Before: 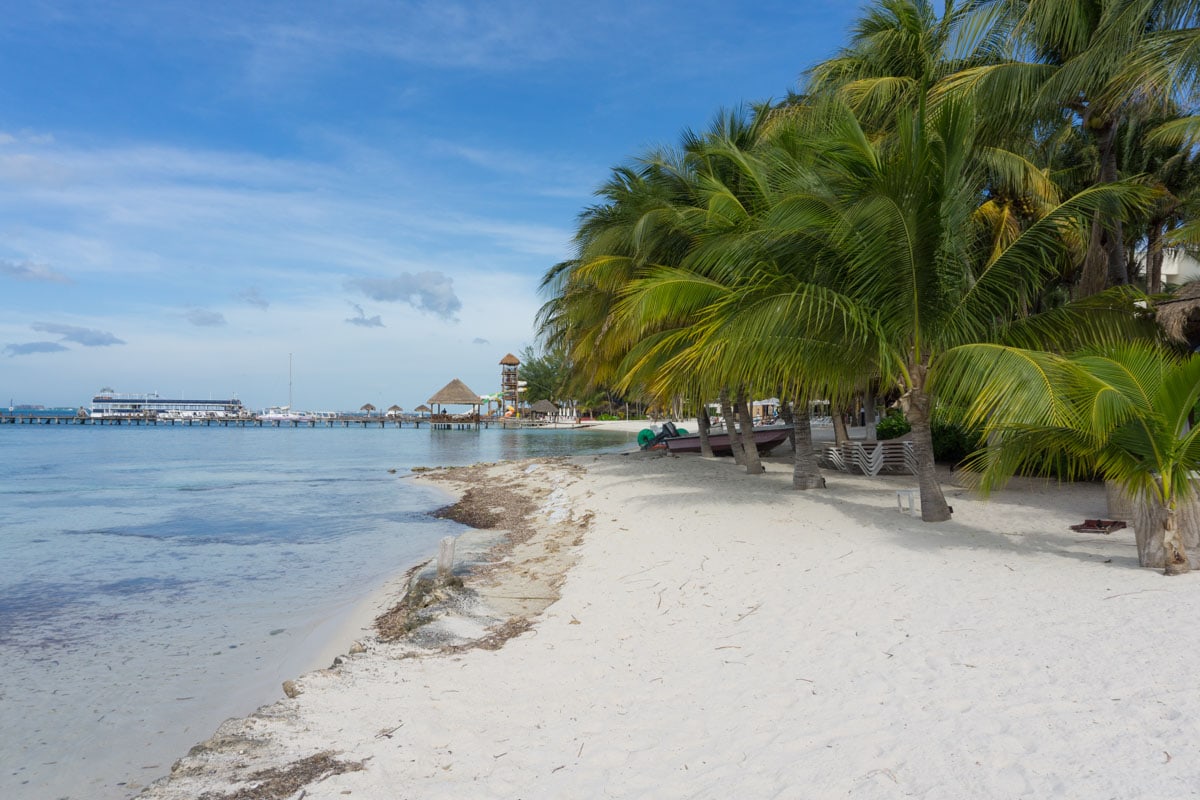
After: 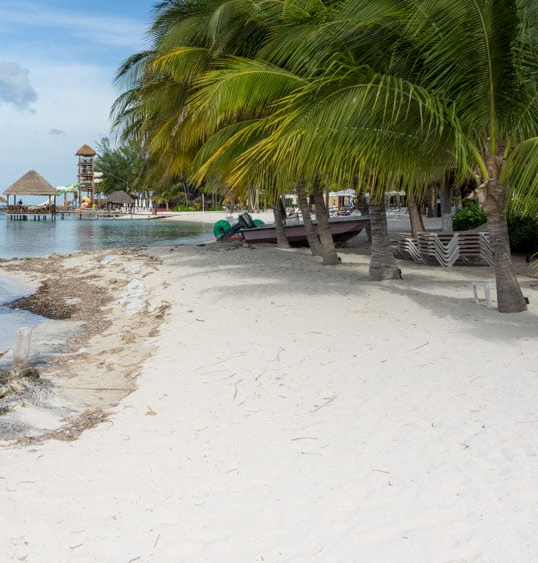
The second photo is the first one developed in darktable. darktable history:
crop: left 35.393%, top 26.165%, right 19.769%, bottom 3.37%
local contrast: on, module defaults
shadows and highlights: shadows -25.32, highlights 51.43, soften with gaussian
